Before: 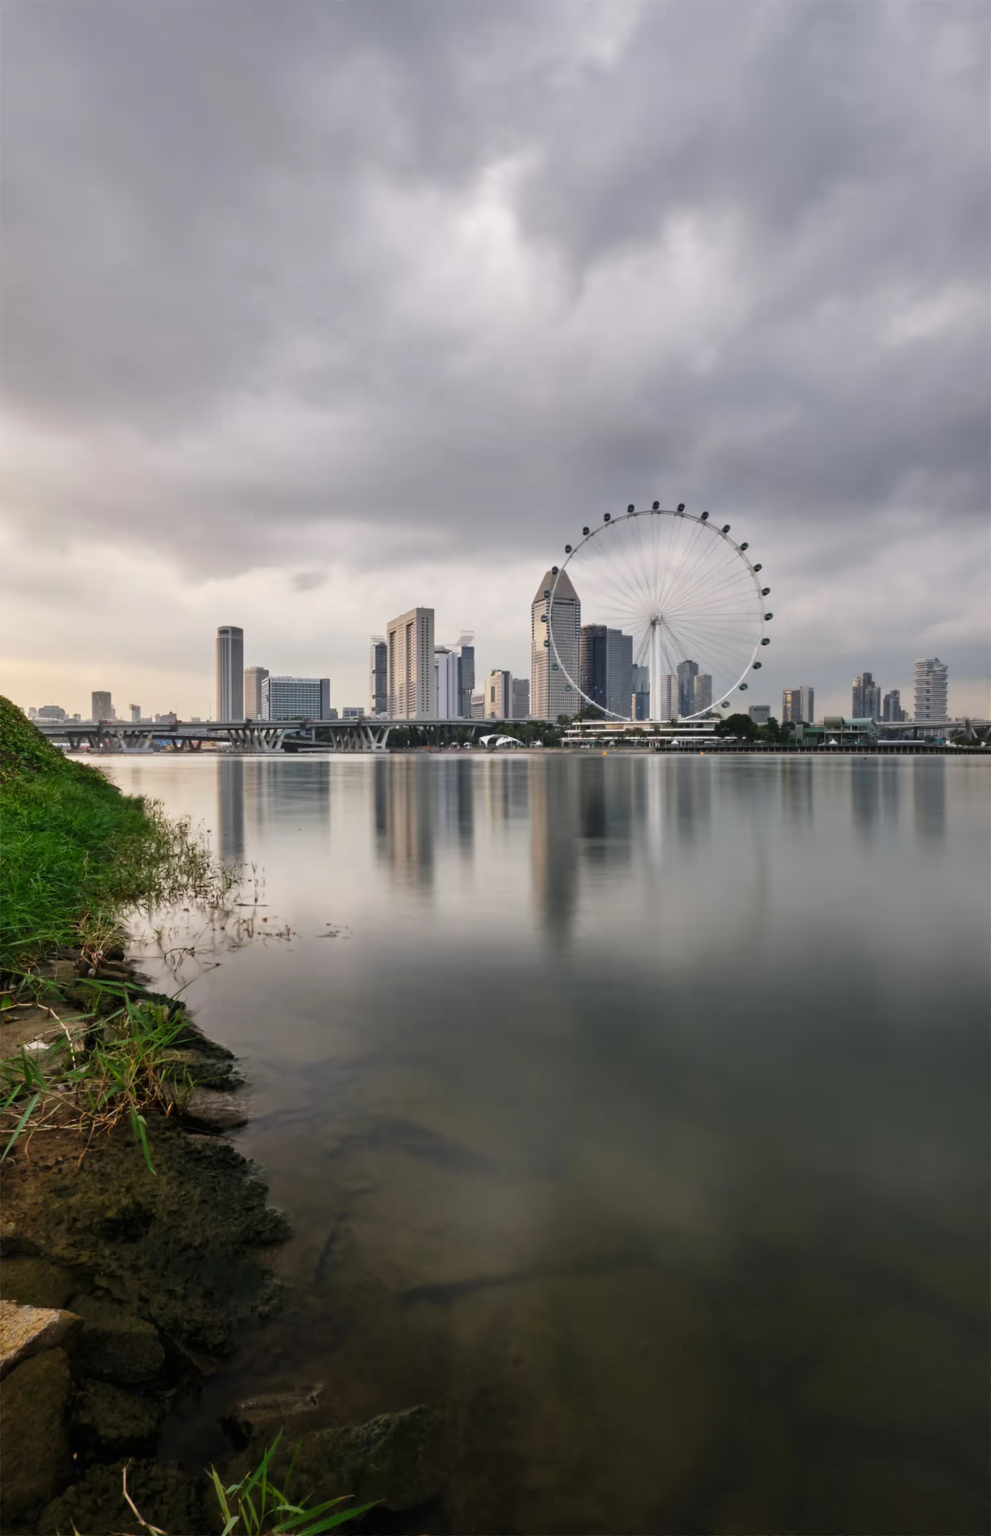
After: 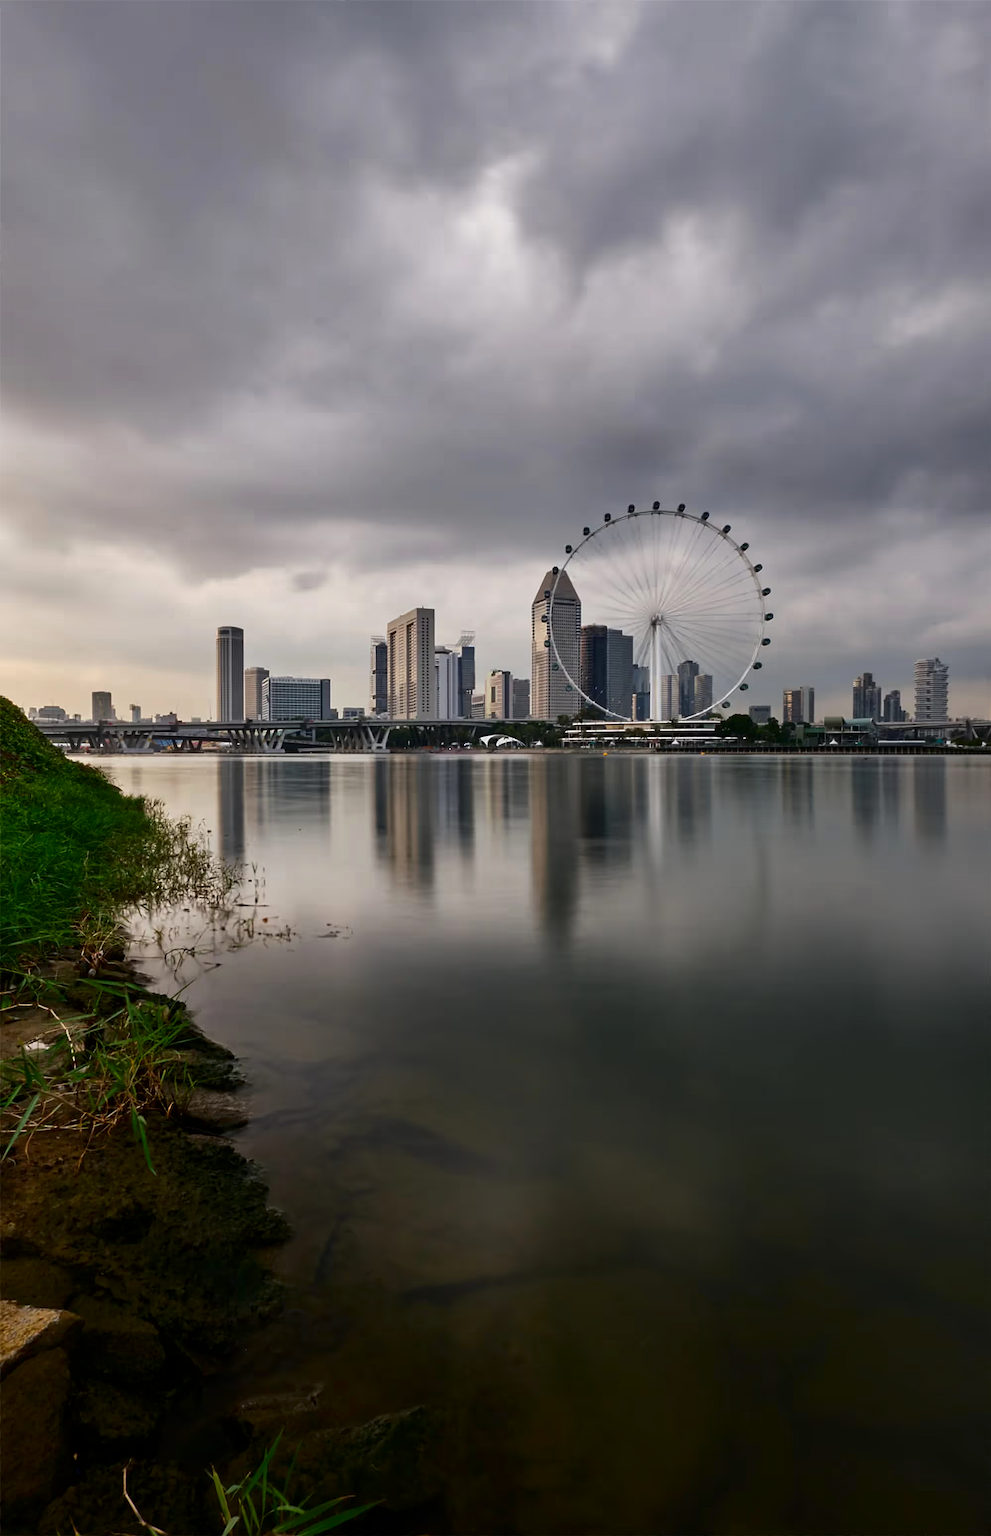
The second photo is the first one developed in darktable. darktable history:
sharpen: on, module defaults
contrast brightness saturation: brightness -0.212, saturation 0.081
